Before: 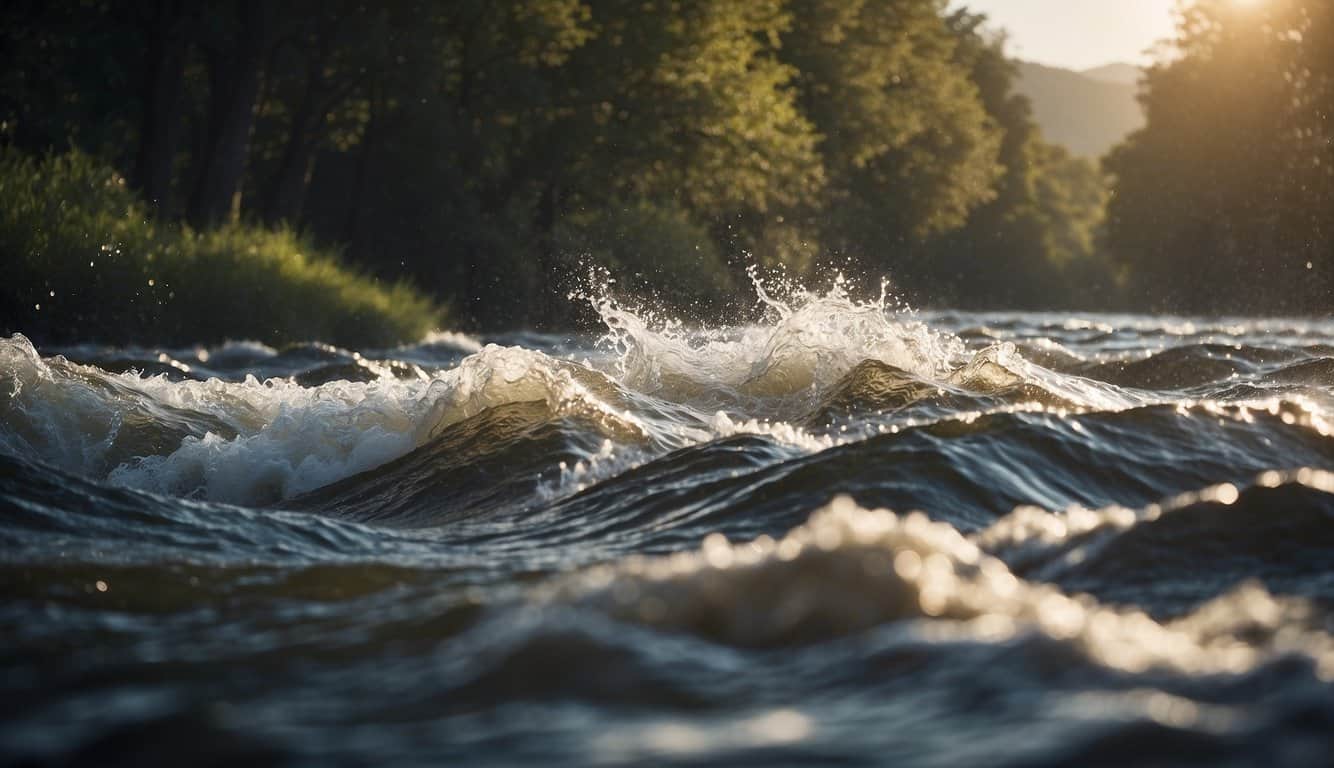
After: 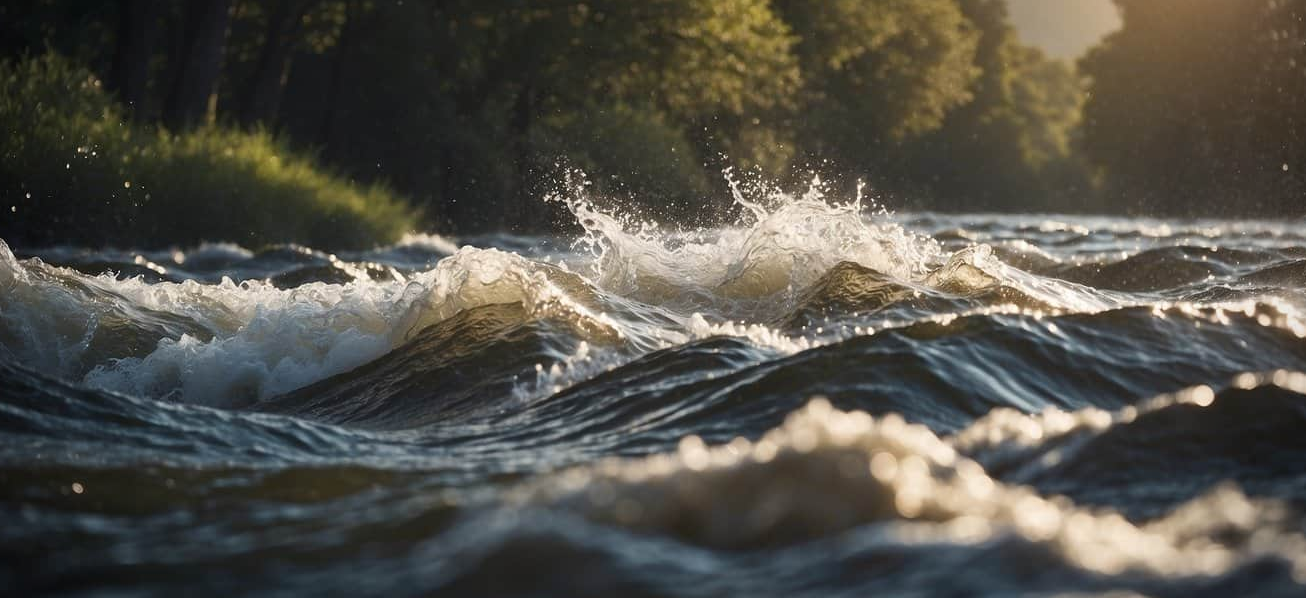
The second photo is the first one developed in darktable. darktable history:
crop and rotate: left 1.814%, top 12.818%, right 0.25%, bottom 9.225%
vignetting: fall-off radius 60.92%
